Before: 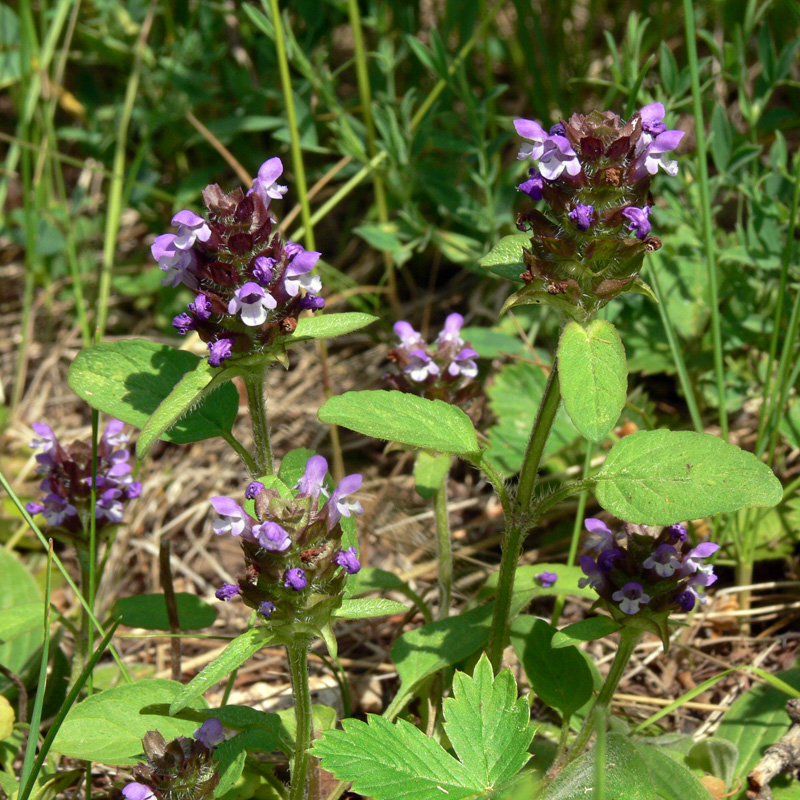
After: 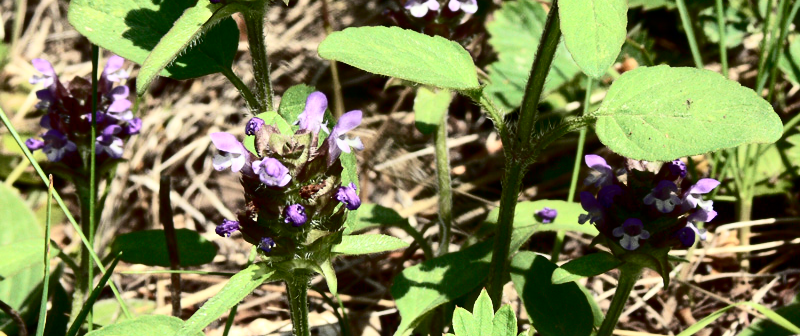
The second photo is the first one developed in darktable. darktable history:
crop: top 45.551%, bottom 12.262%
contrast brightness saturation: contrast 0.5, saturation -0.1
